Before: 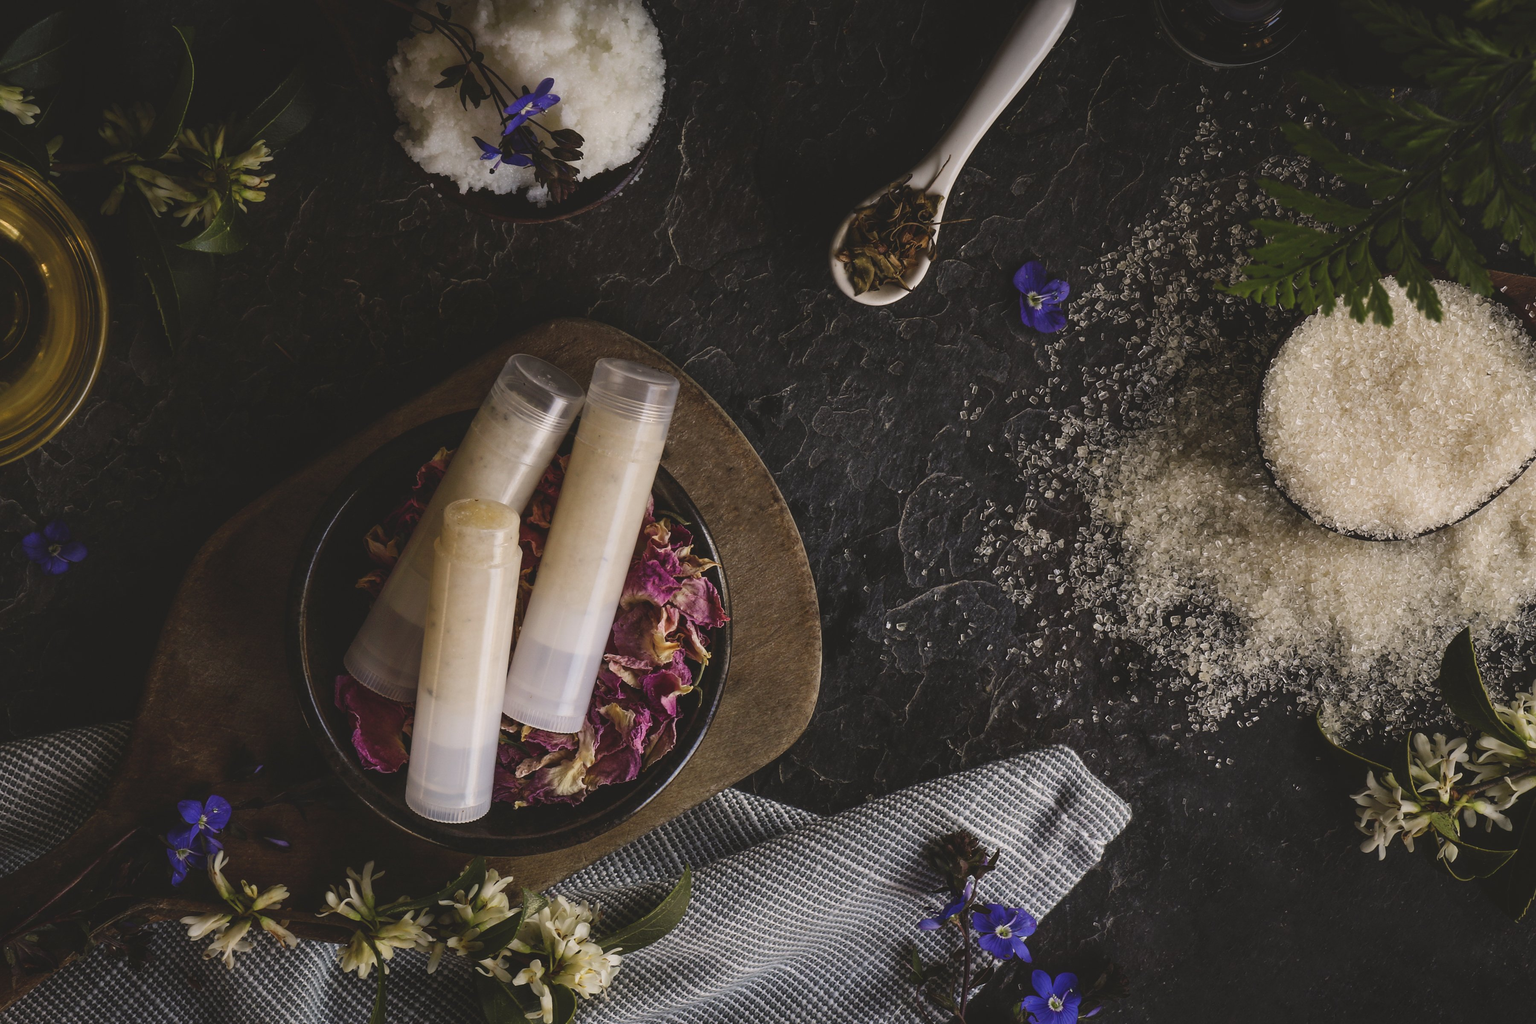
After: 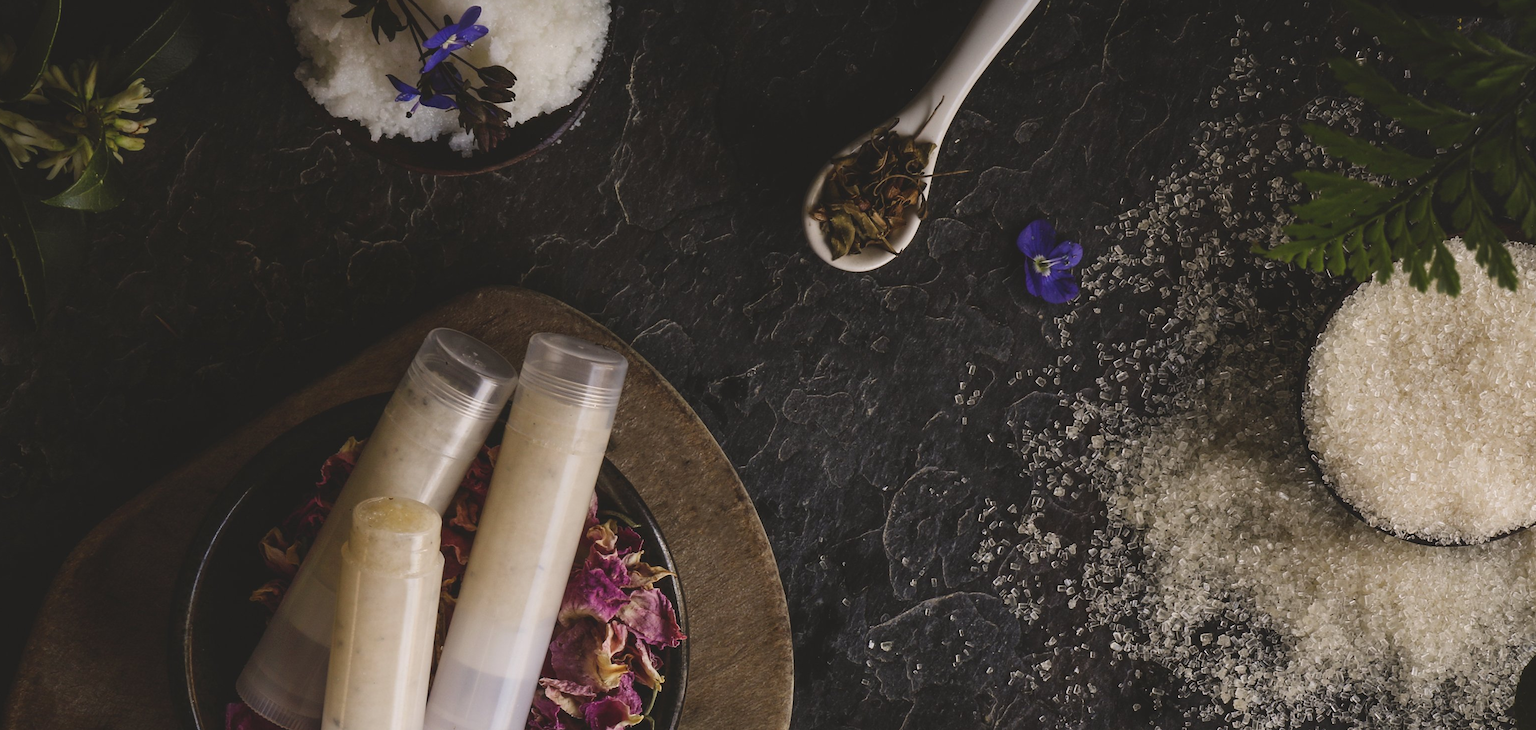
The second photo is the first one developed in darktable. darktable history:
crop and rotate: left 9.236%, top 7.127%, right 5.016%, bottom 31.725%
